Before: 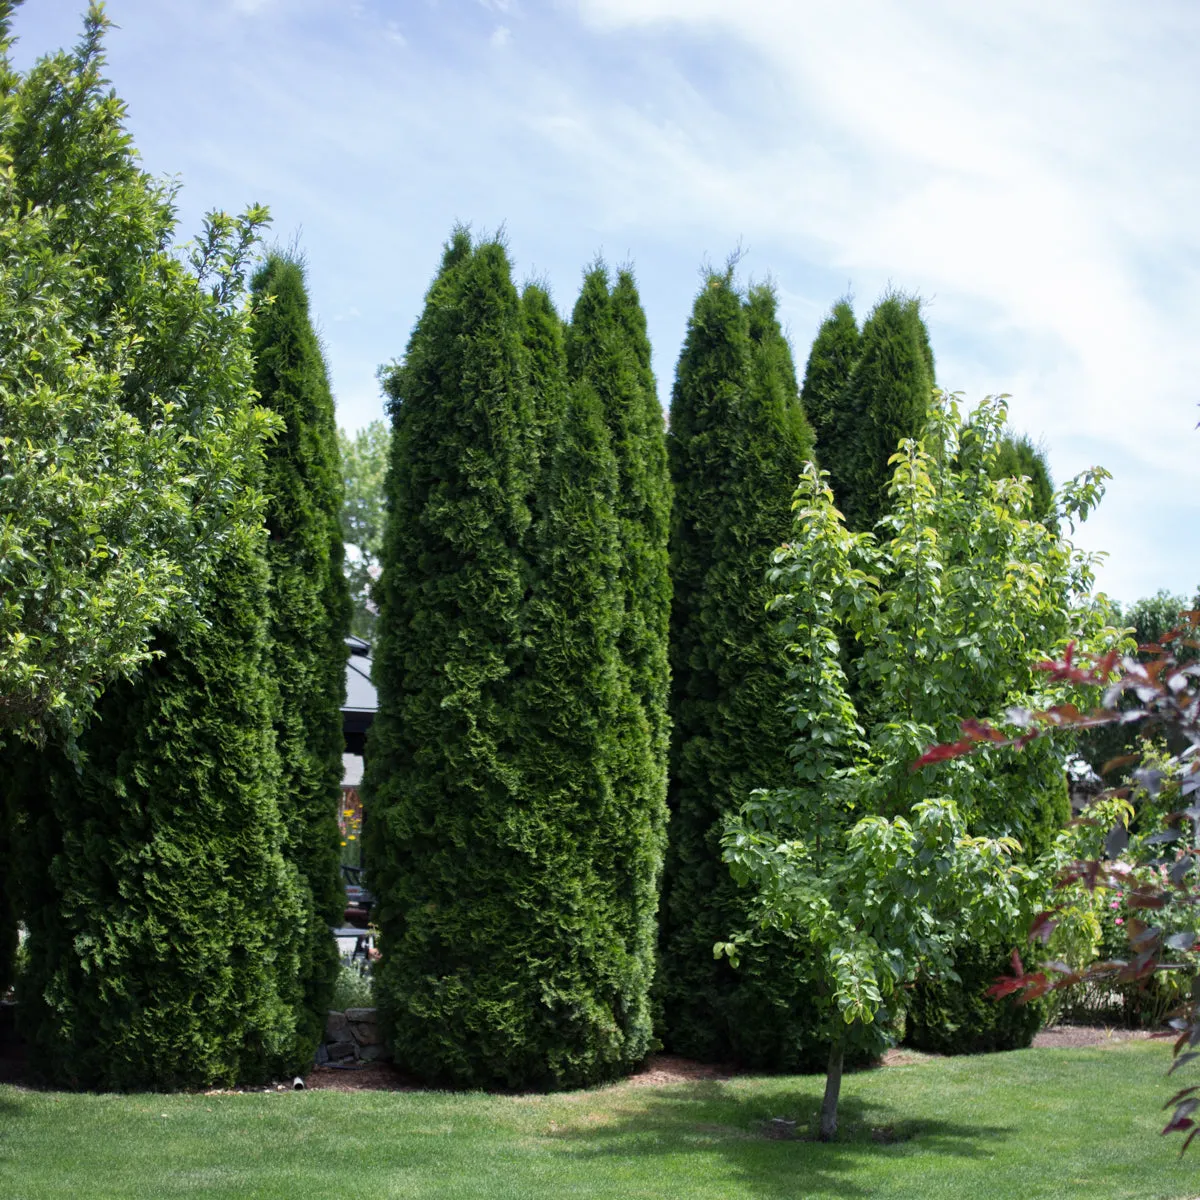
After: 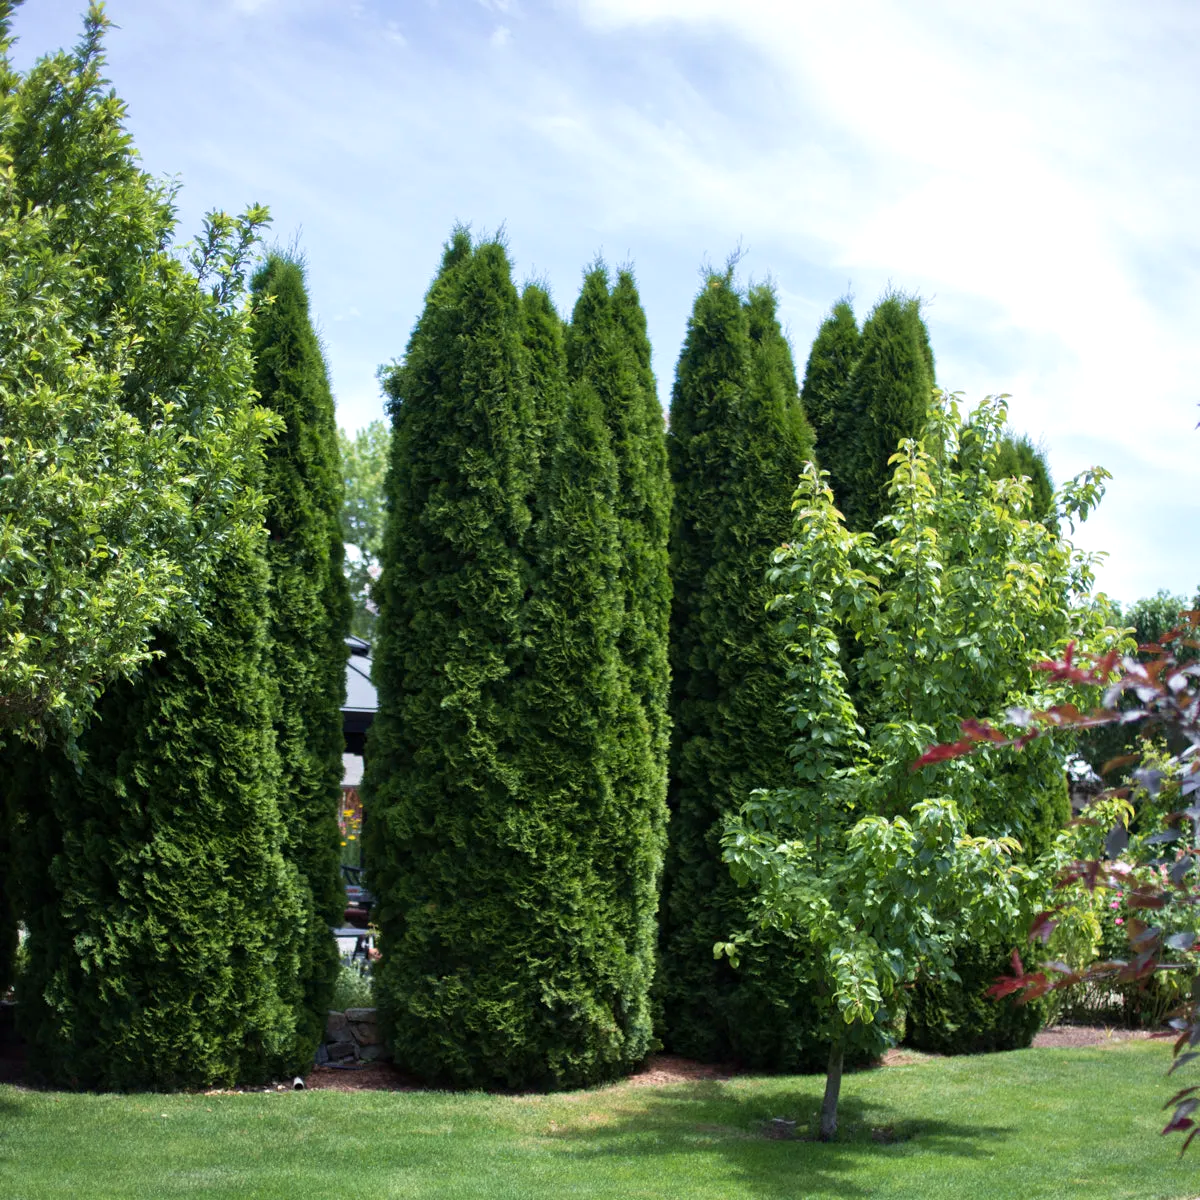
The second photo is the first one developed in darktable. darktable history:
levels: black 0.045%
exposure: exposure 0.131 EV, compensate highlight preservation false
velvia: on, module defaults
